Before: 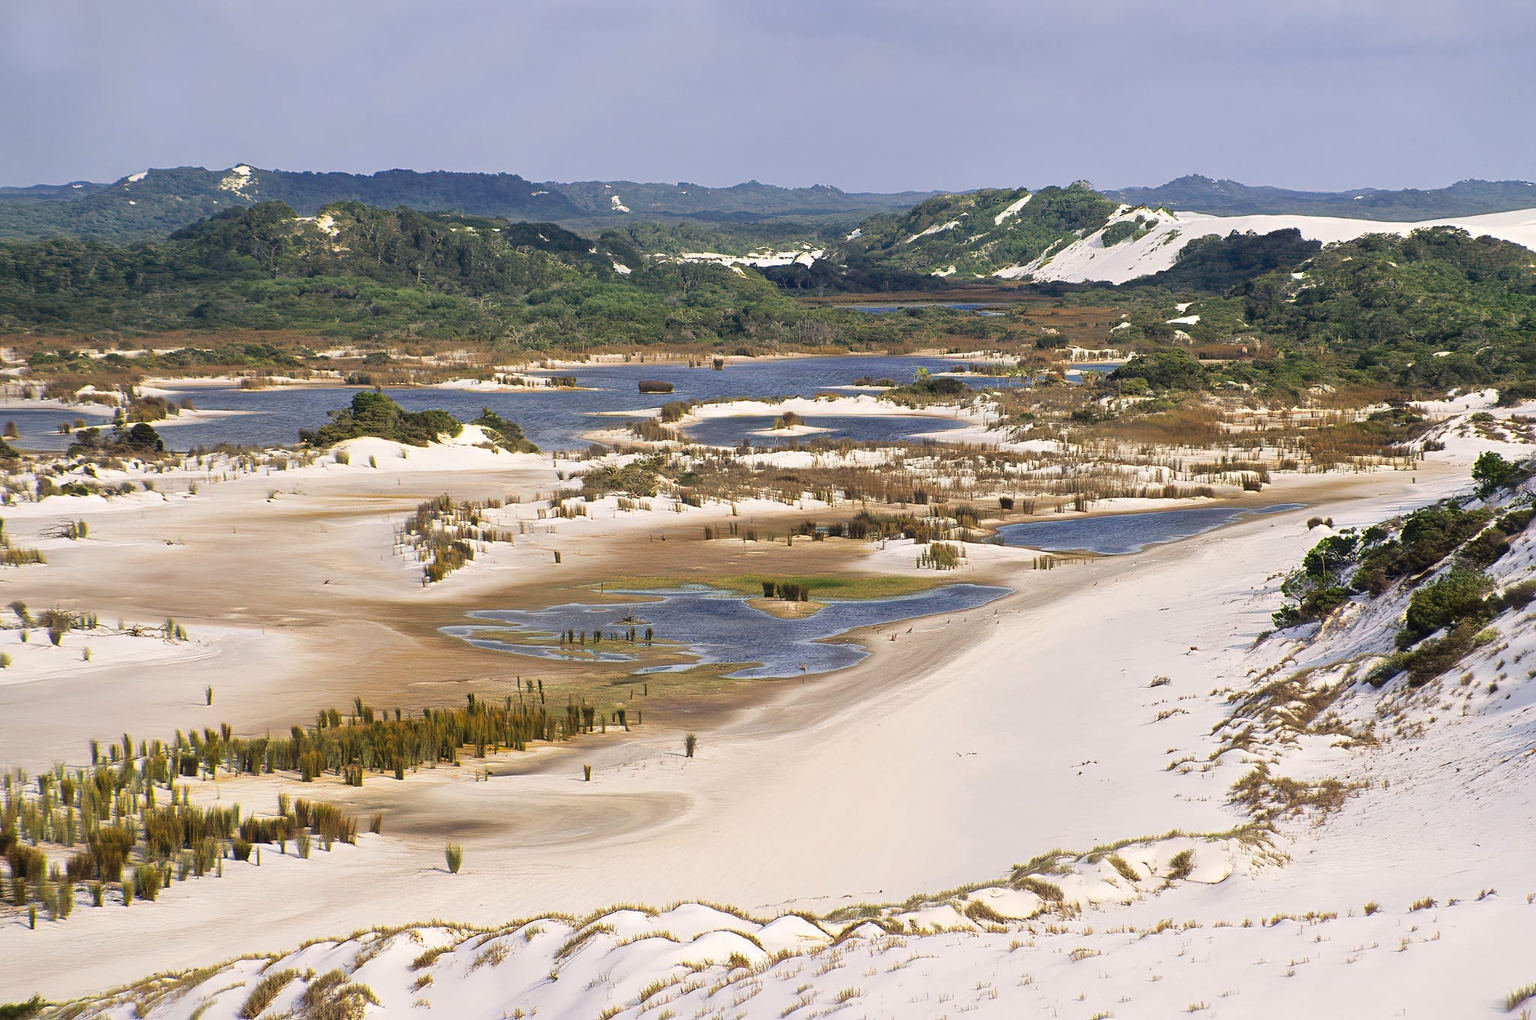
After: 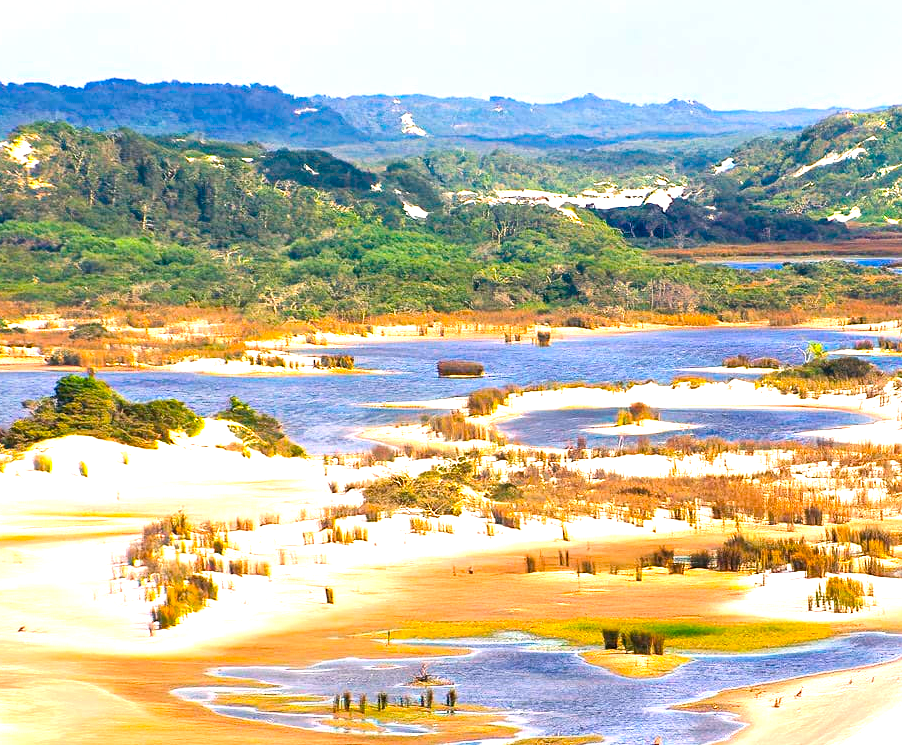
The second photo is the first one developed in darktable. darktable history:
shadows and highlights: shadows -12.5, white point adjustment 4, highlights 28.33
exposure: black level correction 0, exposure 1 EV, compensate exposure bias true, compensate highlight preservation false
base curve: curves: ch0 [(0, 0) (0.472, 0.508) (1, 1)]
levels: levels [0.016, 0.492, 0.969]
color correction: highlights a* 3.22, highlights b* 1.93, saturation 1.19
color balance rgb: perceptual saturation grading › global saturation 30%, global vibrance 20%
crop: left 20.248%, top 10.86%, right 35.675%, bottom 34.321%
